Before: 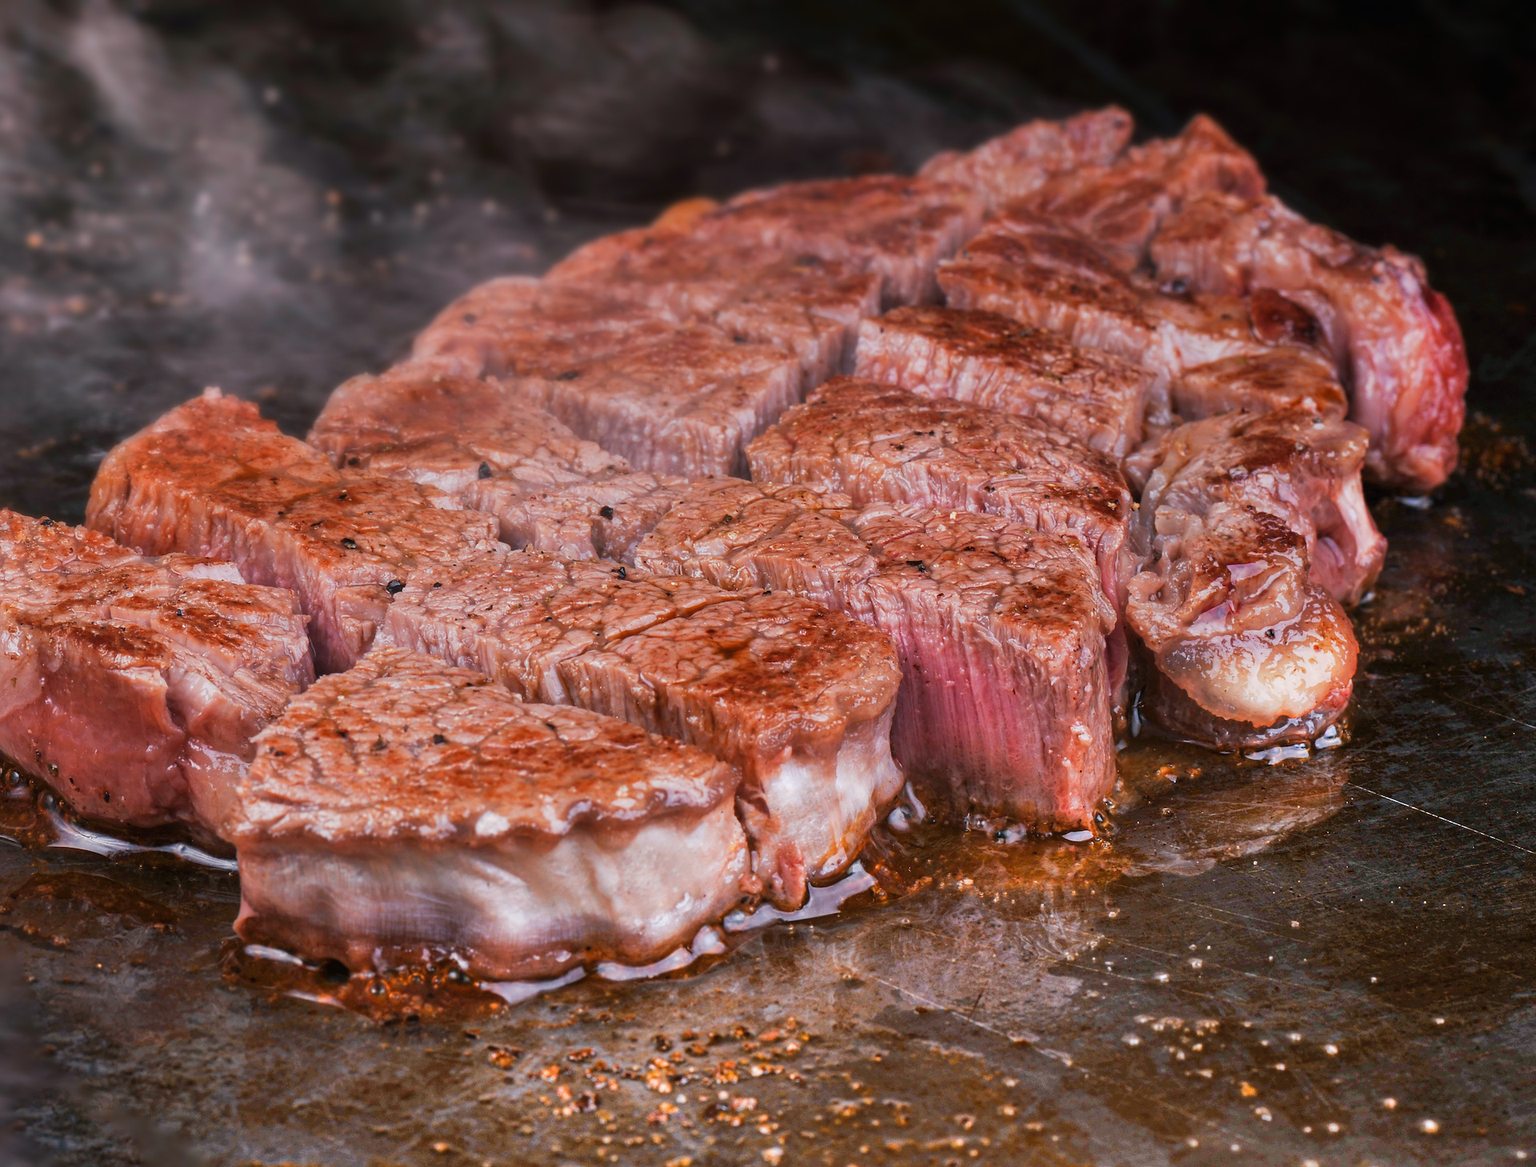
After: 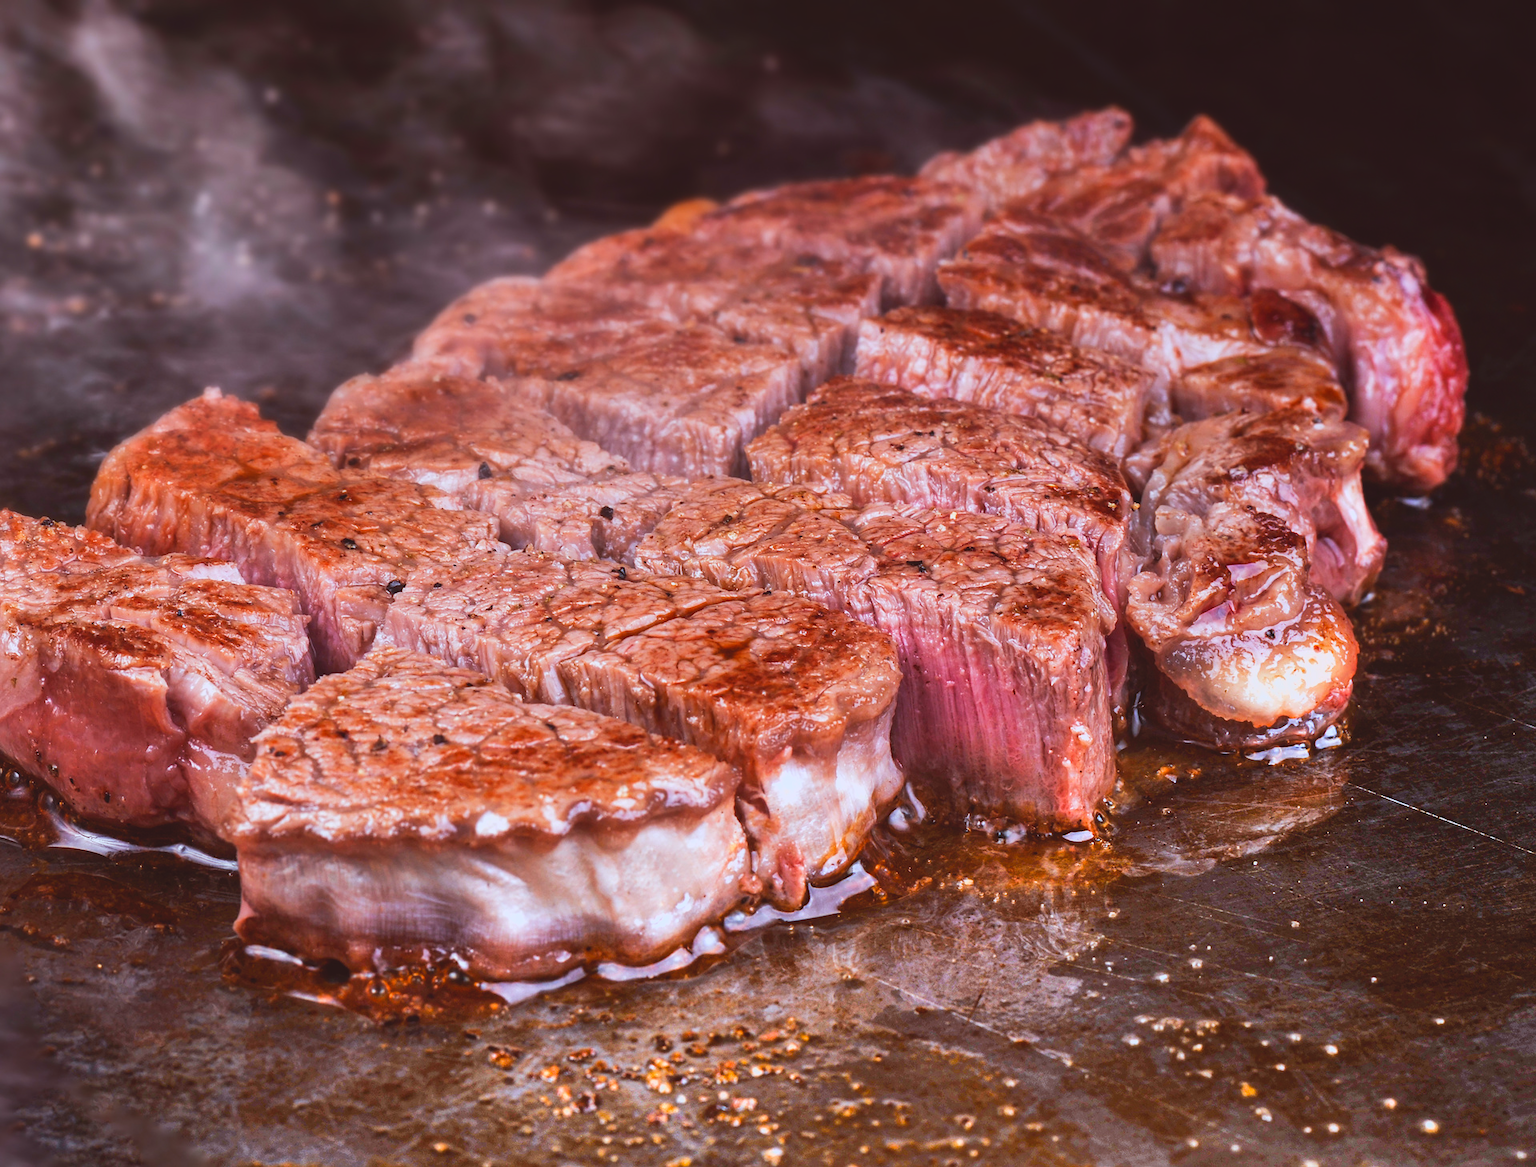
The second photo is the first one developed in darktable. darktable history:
tone equalizer: -8 EV -0.75 EV, -7 EV -0.7 EV, -6 EV -0.6 EV, -5 EV -0.4 EV, -3 EV 0.4 EV, -2 EV 0.6 EV, -1 EV 0.7 EV, +0 EV 0.75 EV, edges refinement/feathering 500, mask exposure compensation -1.57 EV, preserve details no
white balance: red 0.925, blue 1.046
rgb levels: mode RGB, independent channels, levels [[0, 0.474, 1], [0, 0.5, 1], [0, 0.5, 1]]
lowpass: radius 0.1, contrast 0.85, saturation 1.1, unbound 0
